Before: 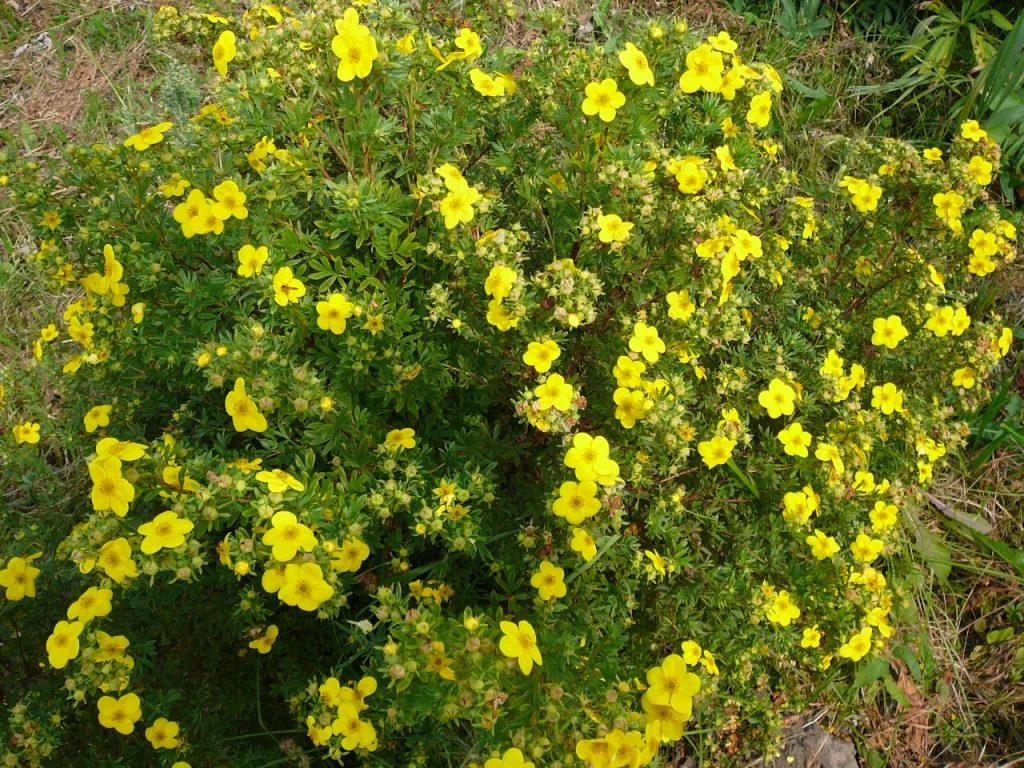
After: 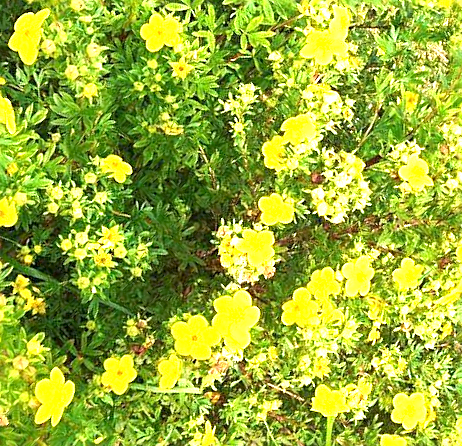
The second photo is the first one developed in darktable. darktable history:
exposure: exposure 1.988 EV, compensate exposure bias true, compensate highlight preservation false
crop and rotate: angle -45.69°, top 16.431%, right 0.784%, bottom 11.723%
sharpen: on, module defaults
